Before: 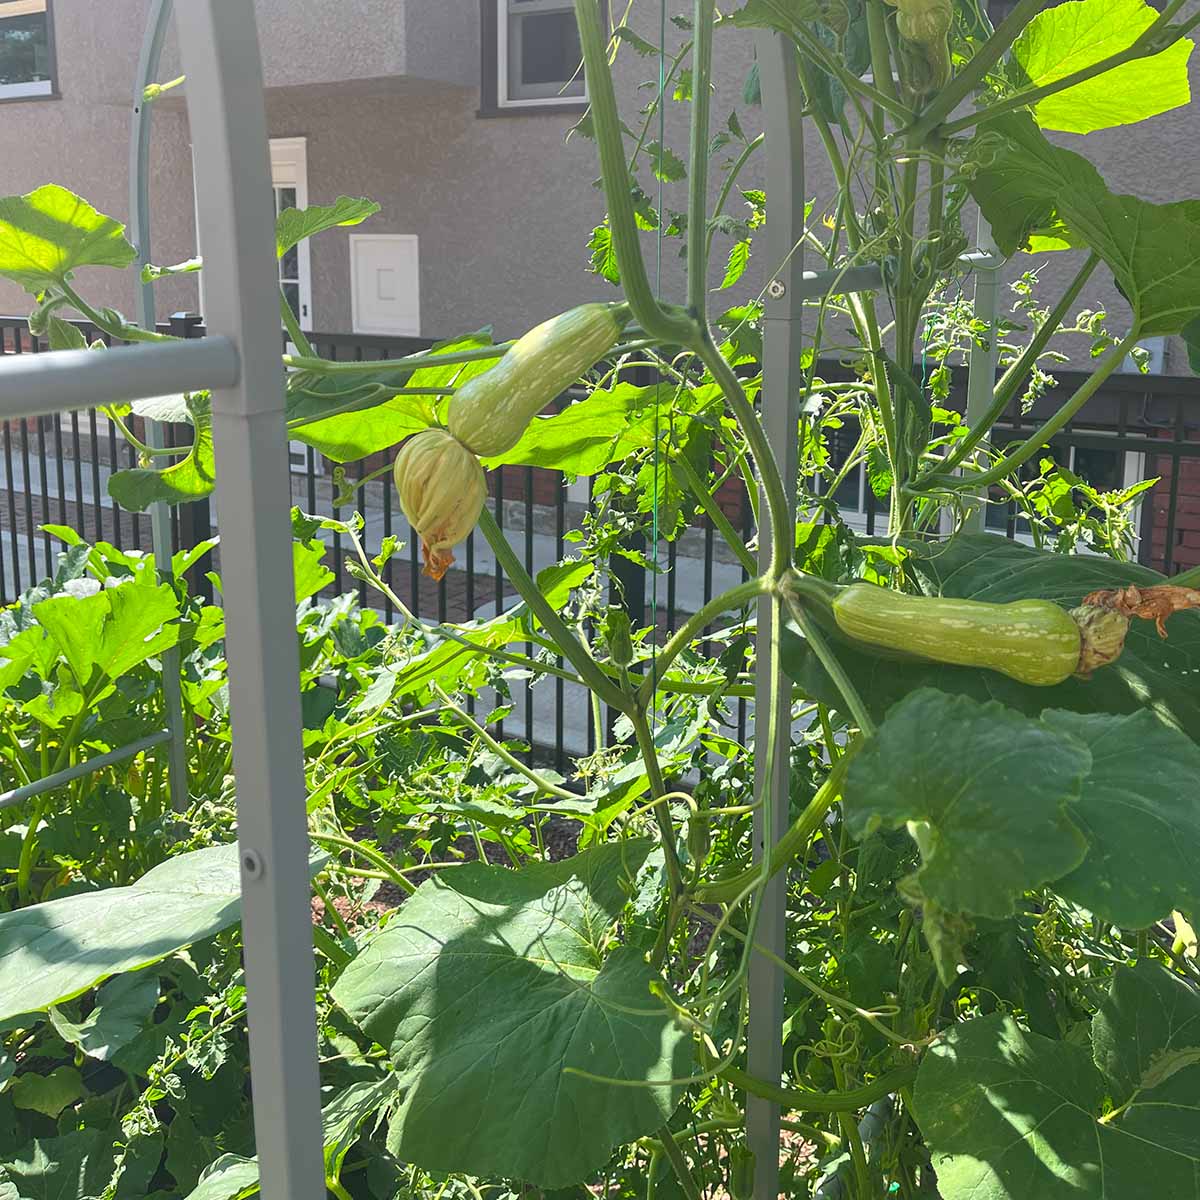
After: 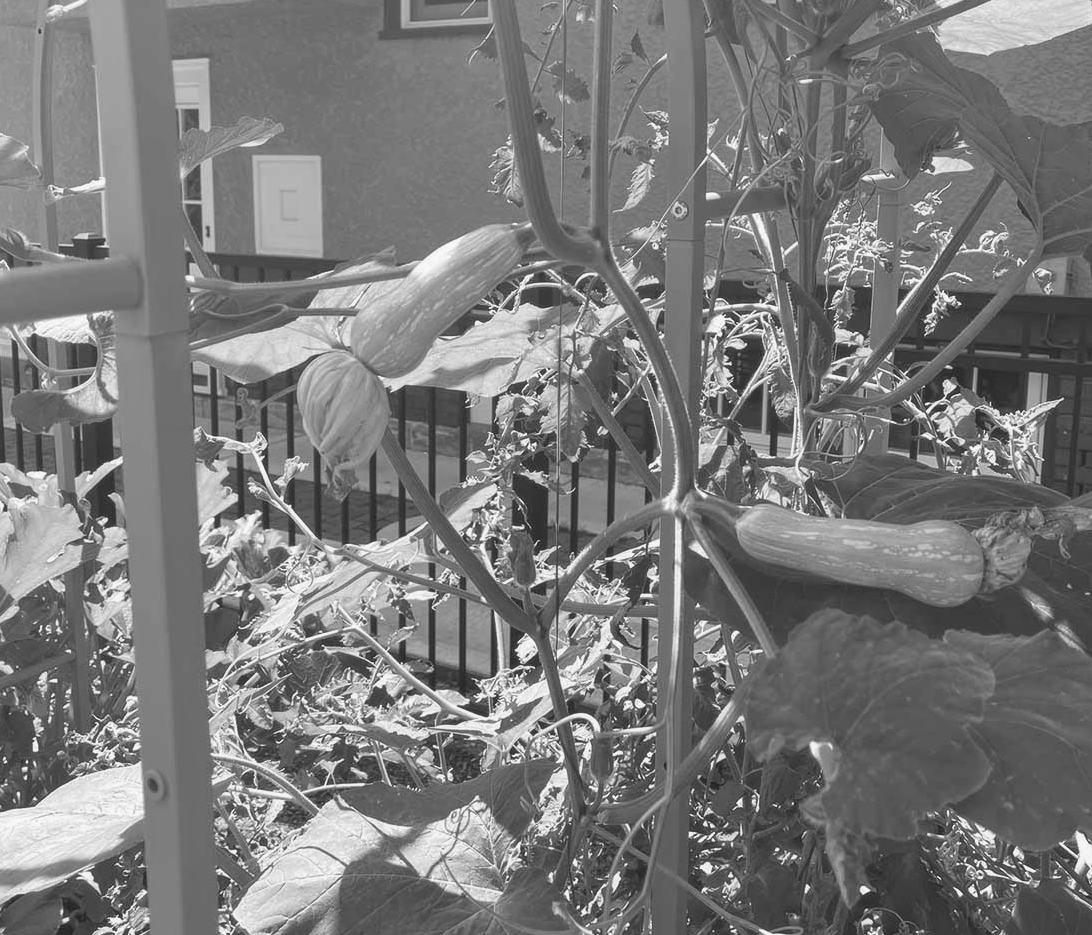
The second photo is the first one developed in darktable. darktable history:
crop: left 8.155%, top 6.611%, bottom 15.385%
vignetting: fall-off start 116.67%, fall-off radius 59.26%, brightness -0.31, saturation -0.056
monochrome: a 32, b 64, size 2.3
soften: size 10%, saturation 50%, brightness 0.2 EV, mix 10%
